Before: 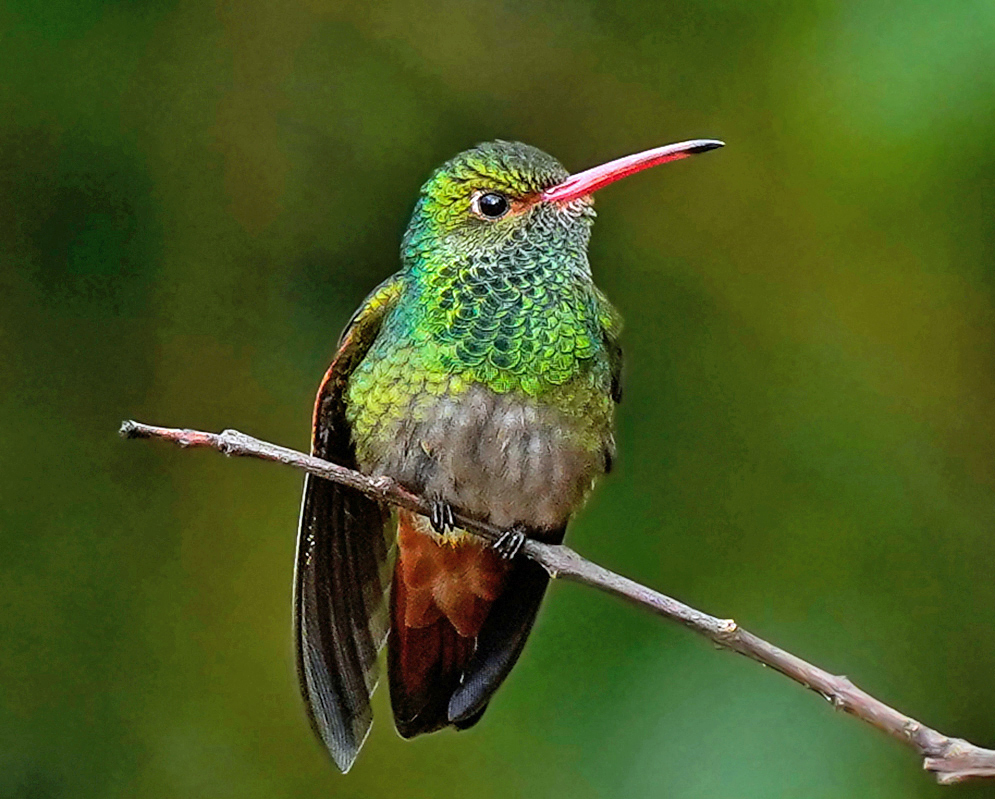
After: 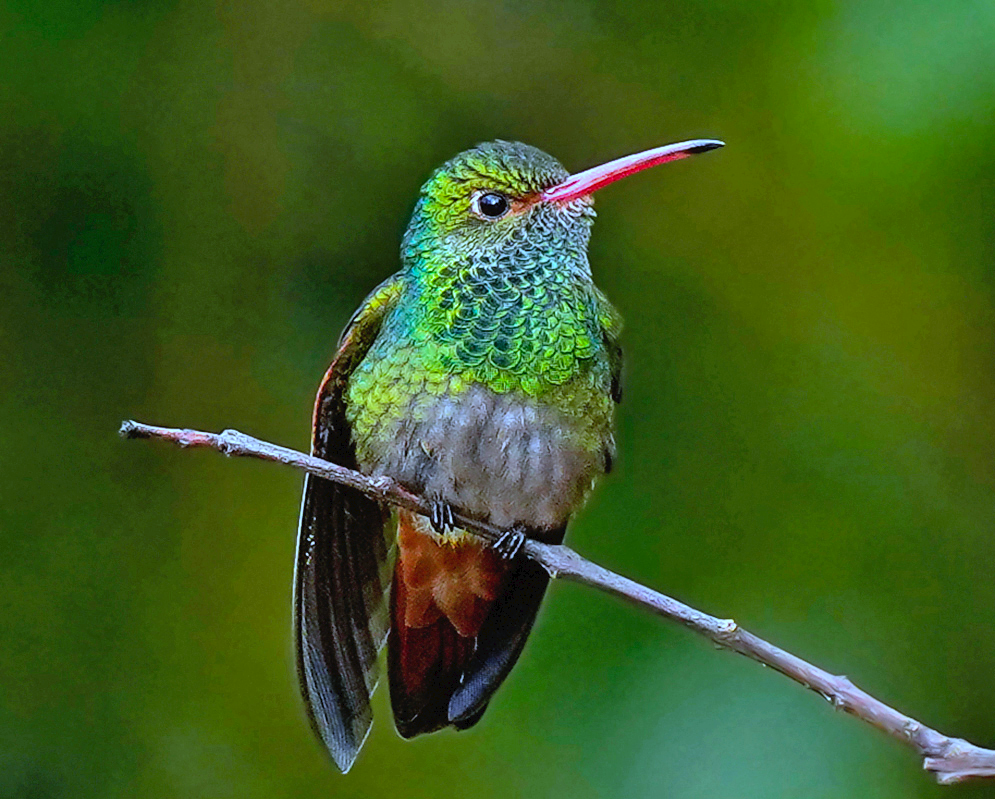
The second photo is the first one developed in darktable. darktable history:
contrast brightness saturation: saturation 0.18
tone curve: curves: ch0 [(0, 0) (0.003, 0.032) (0.011, 0.034) (0.025, 0.039) (0.044, 0.055) (0.069, 0.078) (0.1, 0.111) (0.136, 0.147) (0.177, 0.191) (0.224, 0.238) (0.277, 0.291) (0.335, 0.35) (0.399, 0.41) (0.468, 0.48) (0.543, 0.547) (0.623, 0.621) (0.709, 0.699) (0.801, 0.789) (0.898, 0.884) (1, 1)], preserve colors none
white balance: red 0.871, blue 1.249
